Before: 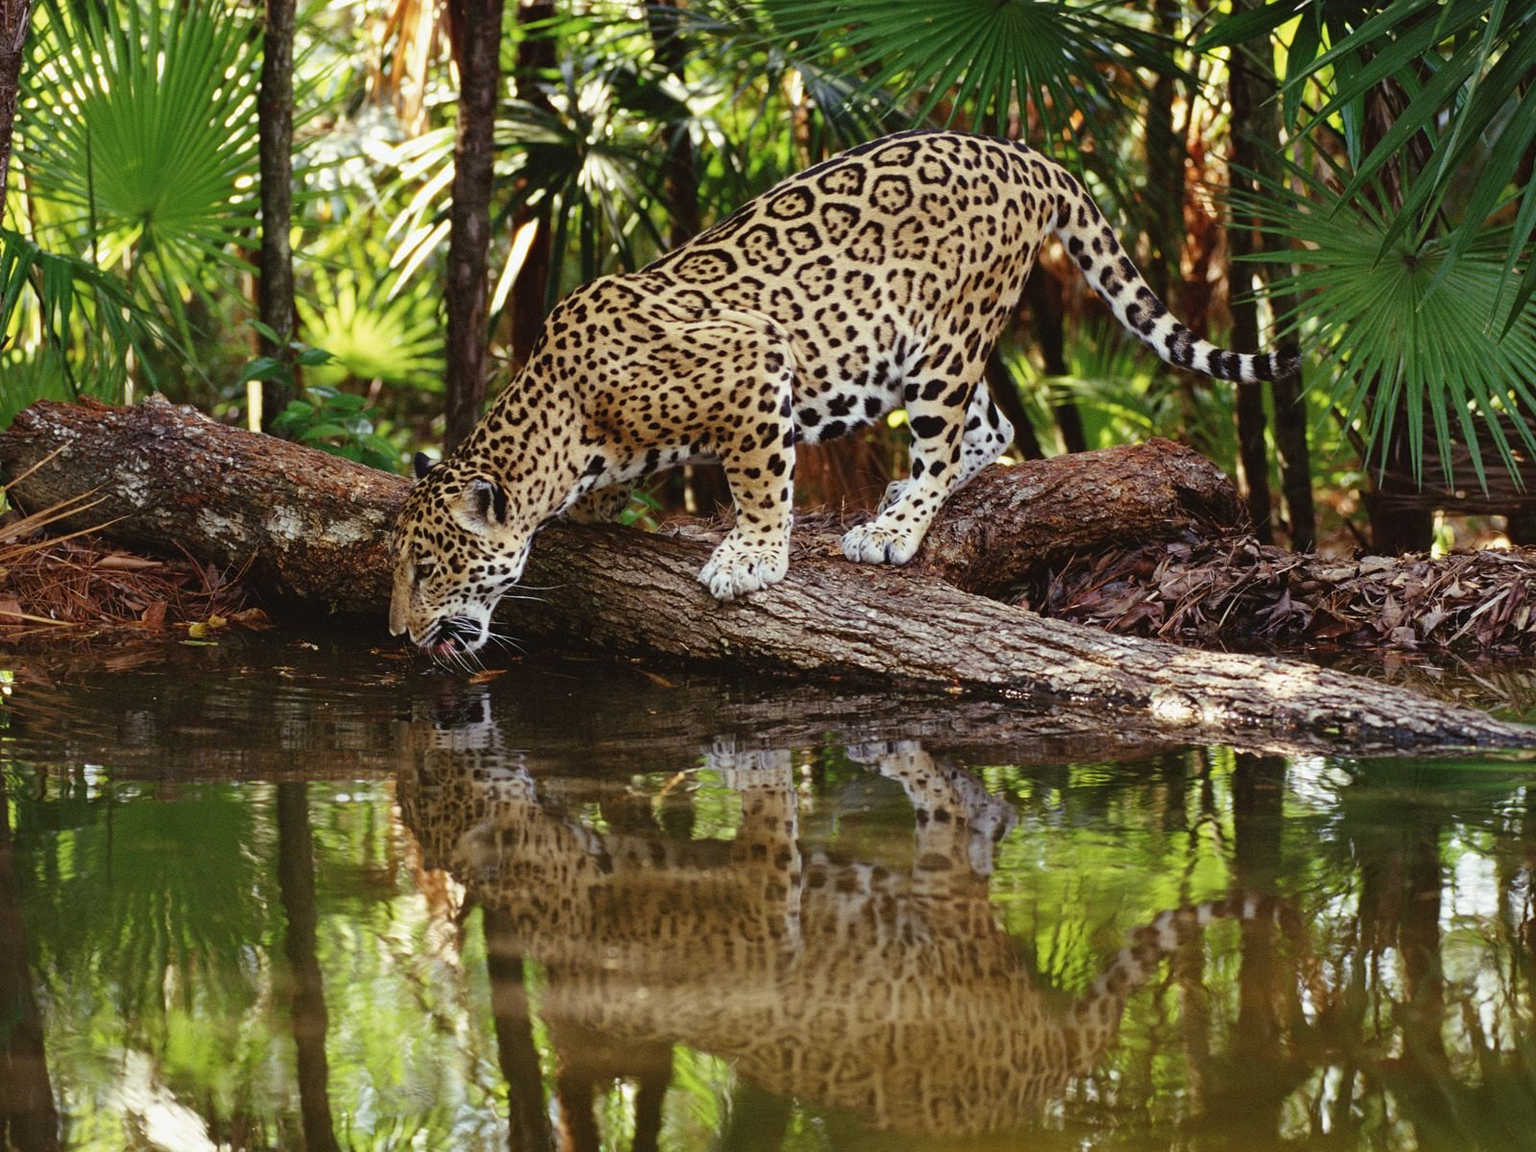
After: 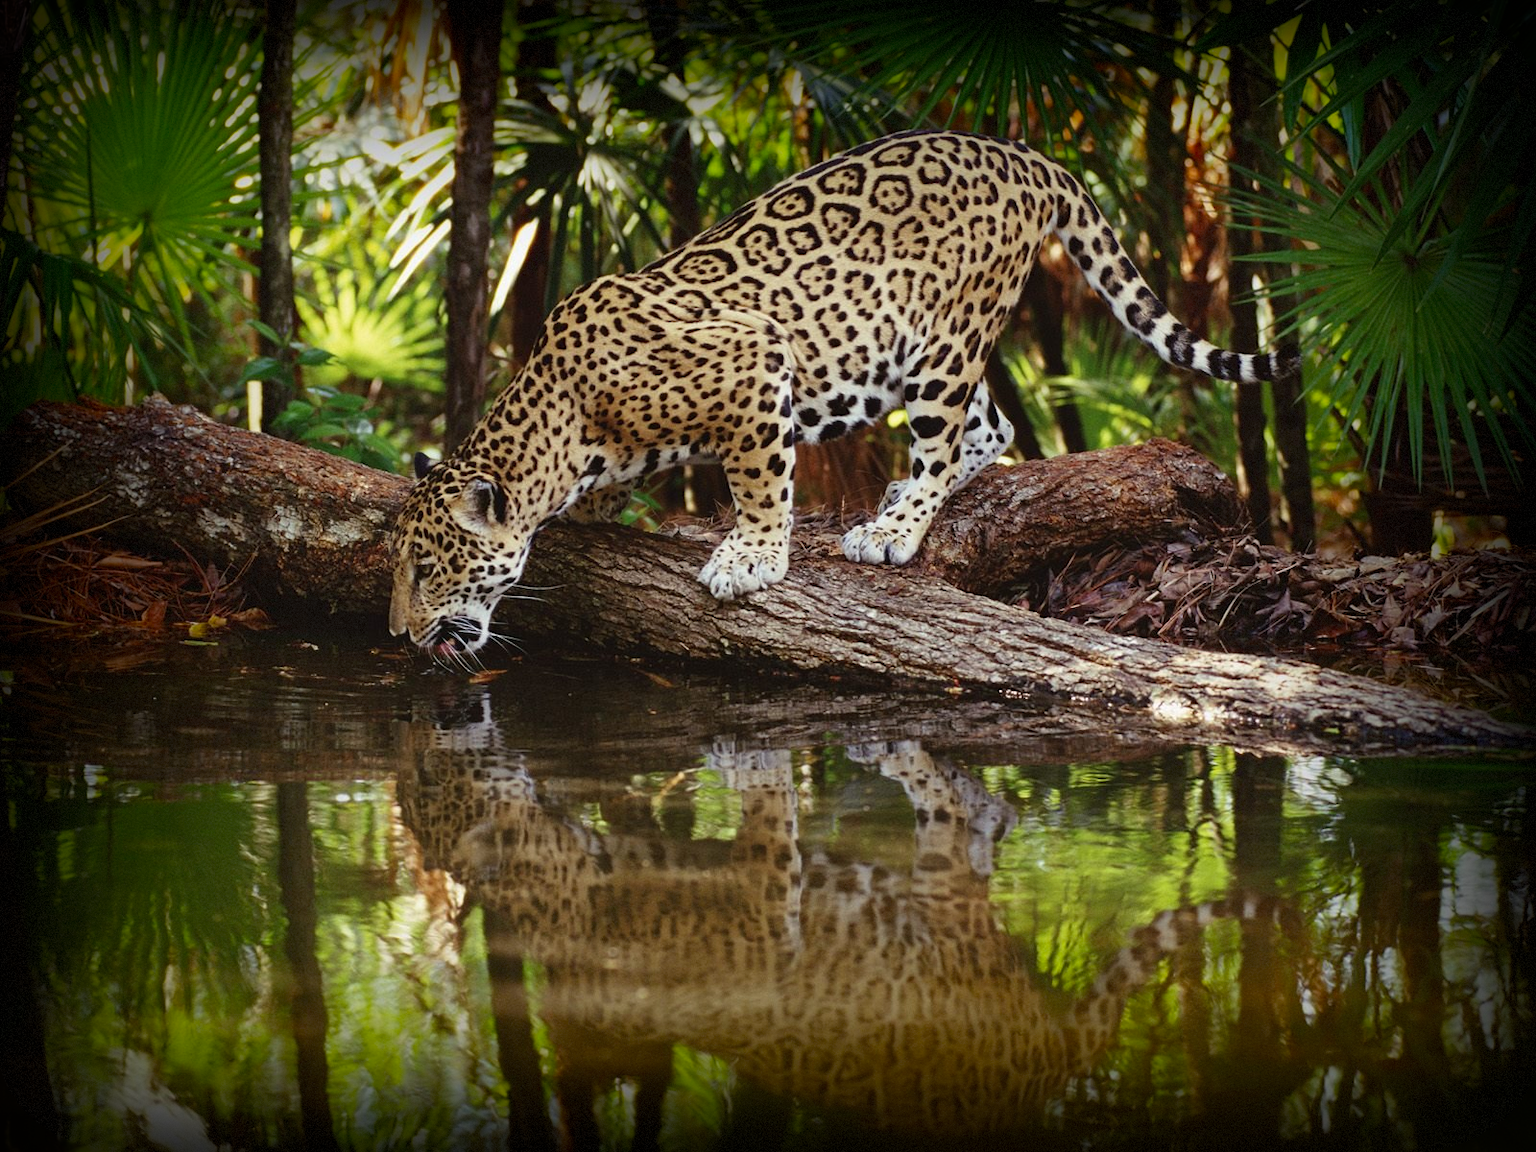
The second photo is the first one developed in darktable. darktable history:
vignetting: fall-off start 52.22%, brightness -0.981, saturation 0.489, automatic ratio true, width/height ratio 1.316, shape 0.211, dithering 8-bit output
